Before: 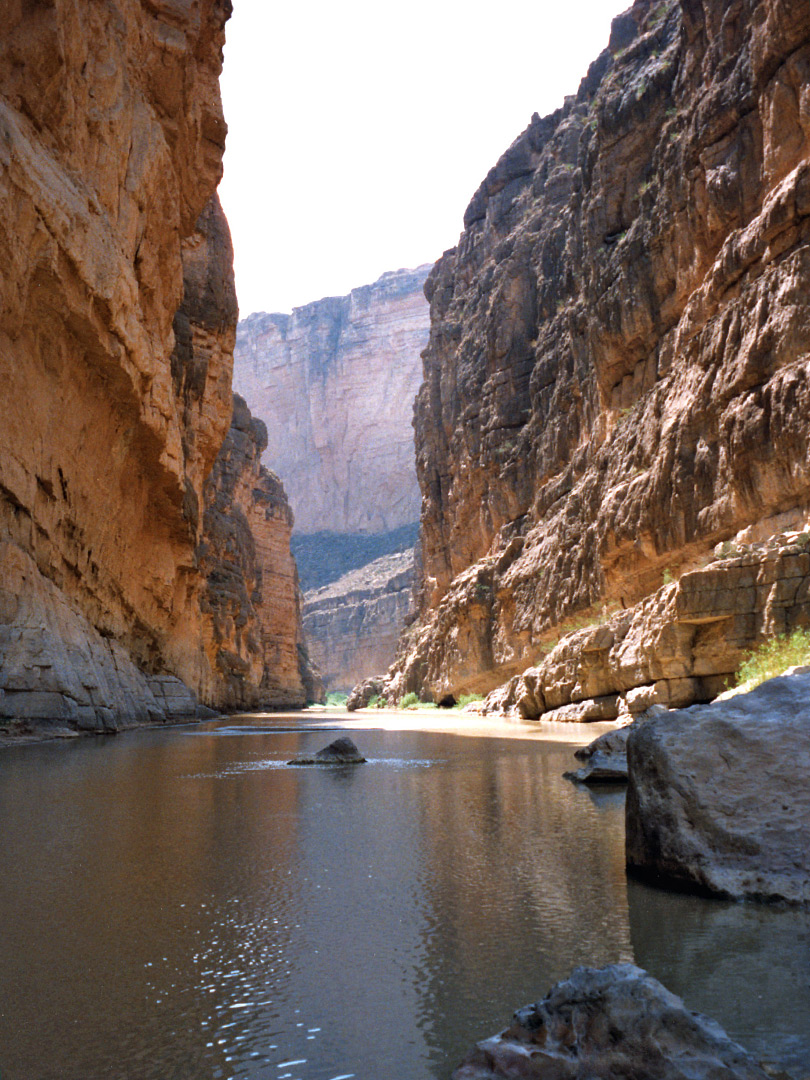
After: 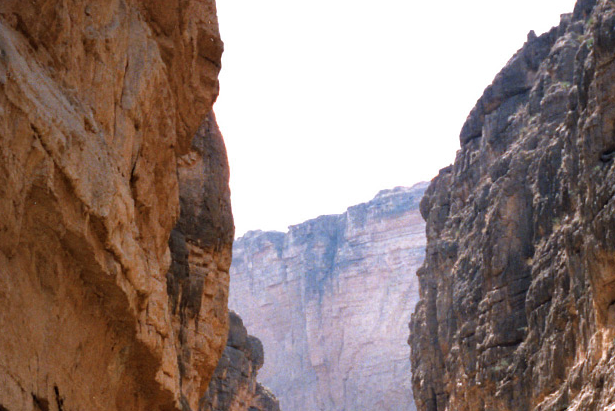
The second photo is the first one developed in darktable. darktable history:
color zones: curves: ch0 [(0, 0.5) (0.143, 0.5) (0.286, 0.456) (0.429, 0.5) (0.571, 0.5) (0.714, 0.5) (0.857, 0.5) (1, 0.5)]; ch1 [(0, 0.5) (0.143, 0.5) (0.286, 0.422) (0.429, 0.5) (0.571, 0.5) (0.714, 0.5) (0.857, 0.5) (1, 0.5)], mix 41.2%
crop: left 0.582%, top 7.626%, right 23.478%, bottom 54.262%
